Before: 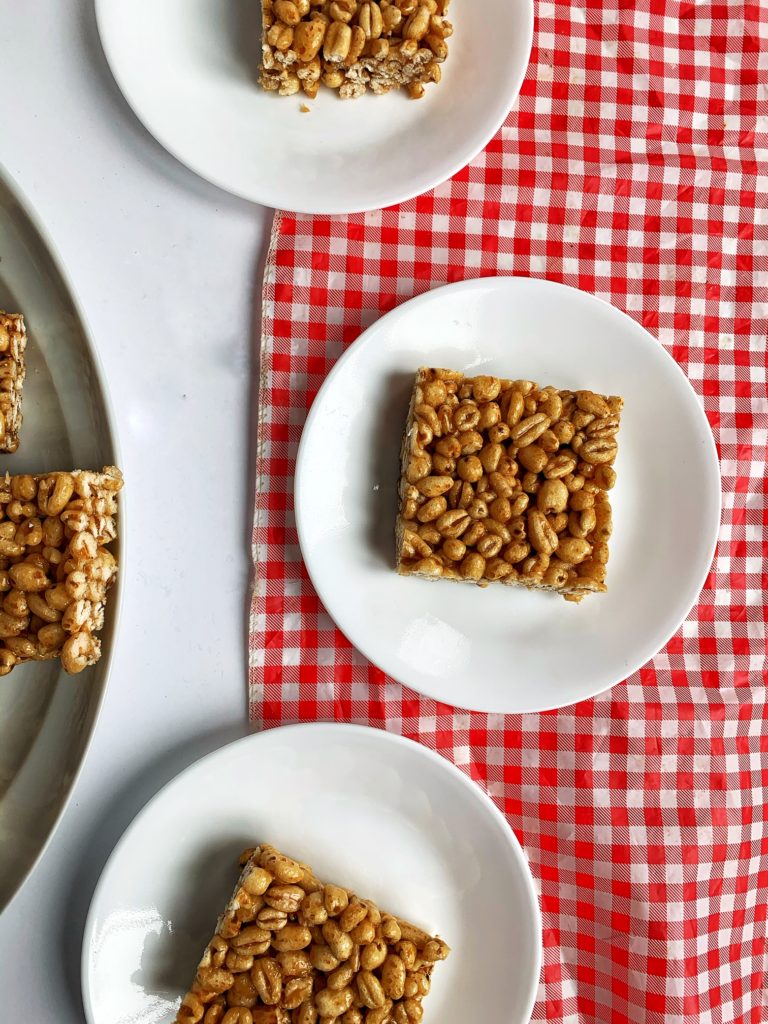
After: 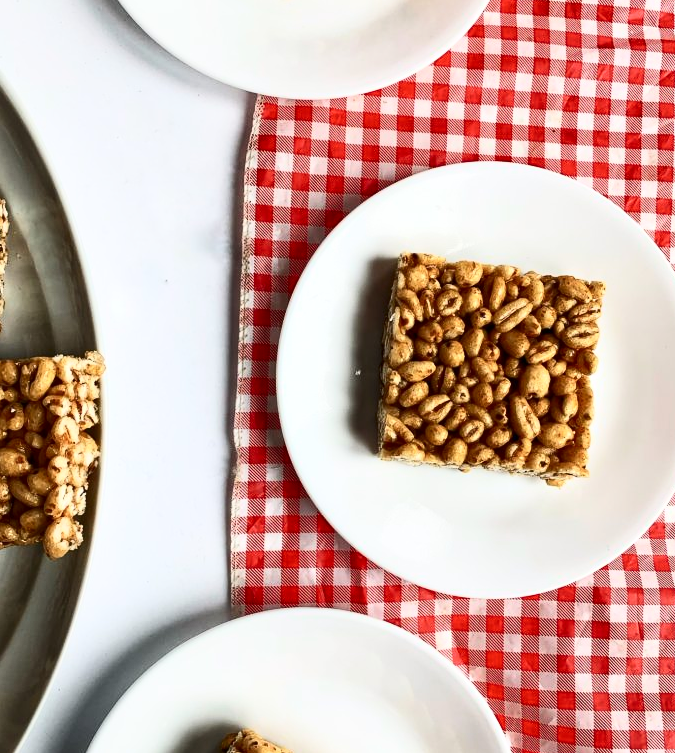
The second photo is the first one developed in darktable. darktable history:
contrast brightness saturation: contrast 0.39, brightness 0.1
crop and rotate: left 2.425%, top 11.305%, right 9.6%, bottom 15.08%
